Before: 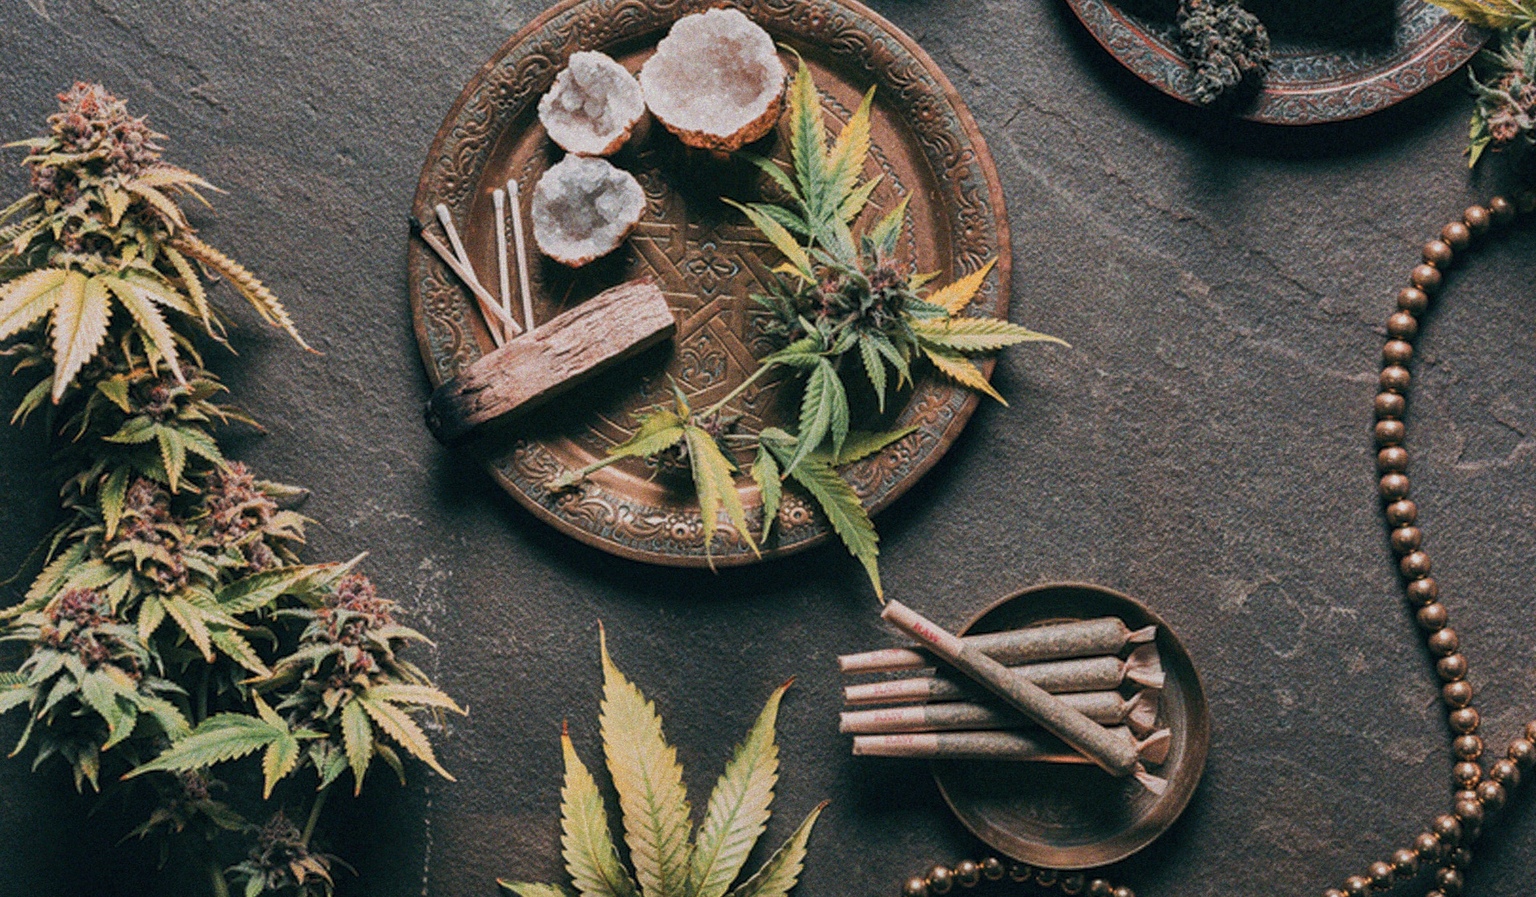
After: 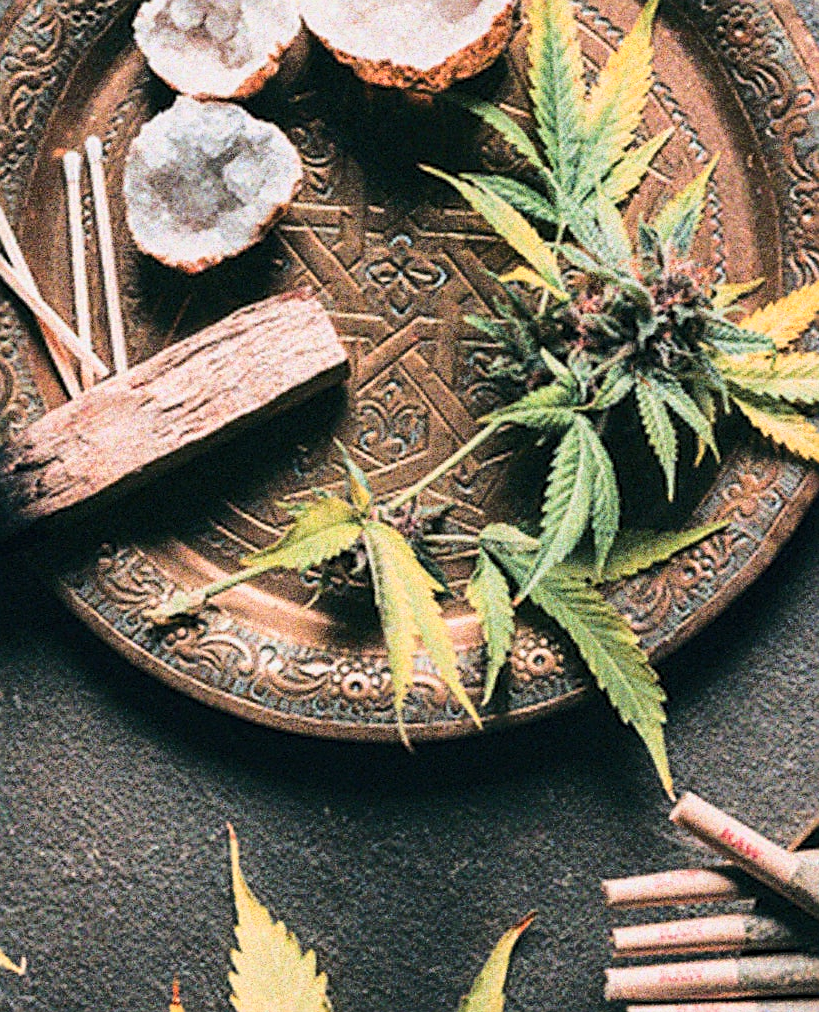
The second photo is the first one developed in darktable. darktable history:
sharpen: on, module defaults
crop and rotate: left 29.494%, top 10.347%, right 36.361%, bottom 17.41%
base curve: curves: ch0 [(0, 0) (0.028, 0.03) (0.121, 0.232) (0.46, 0.748) (0.859, 0.968) (1, 1)]
